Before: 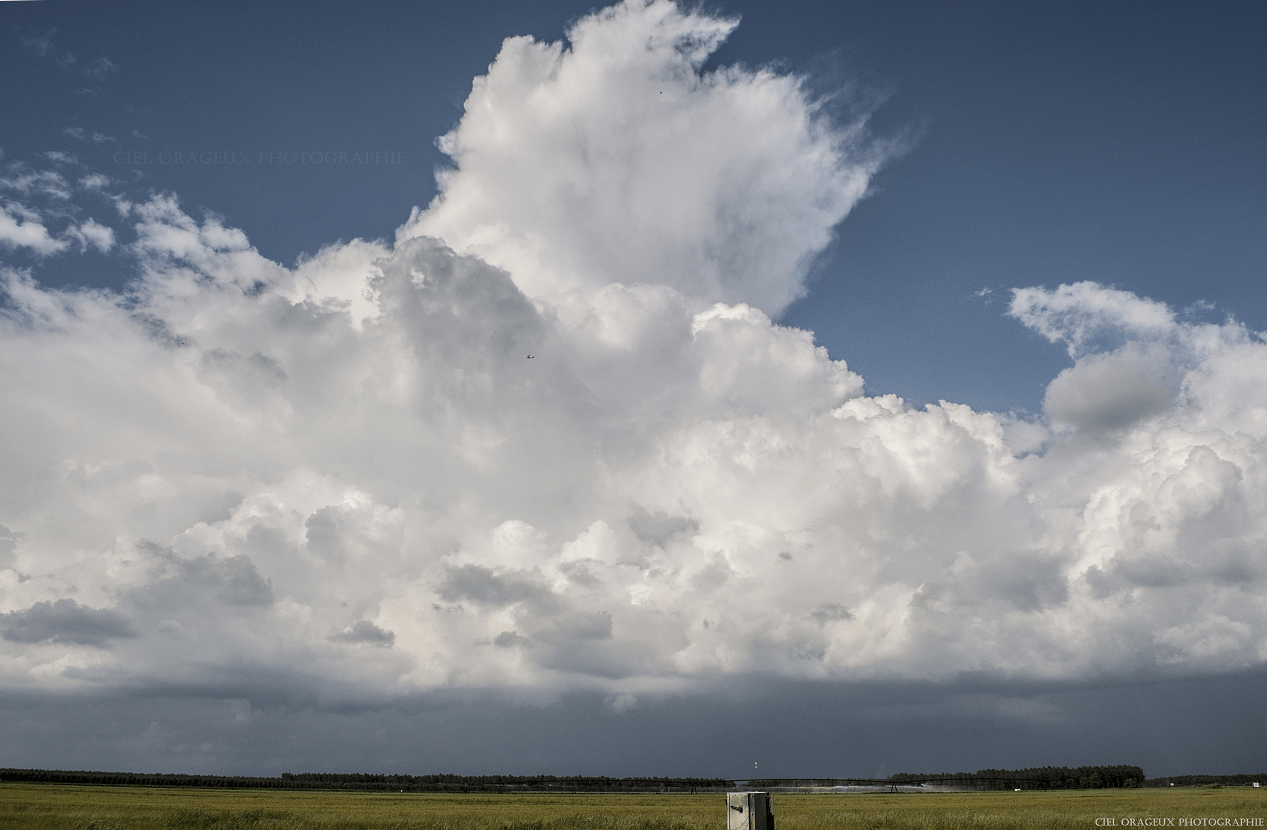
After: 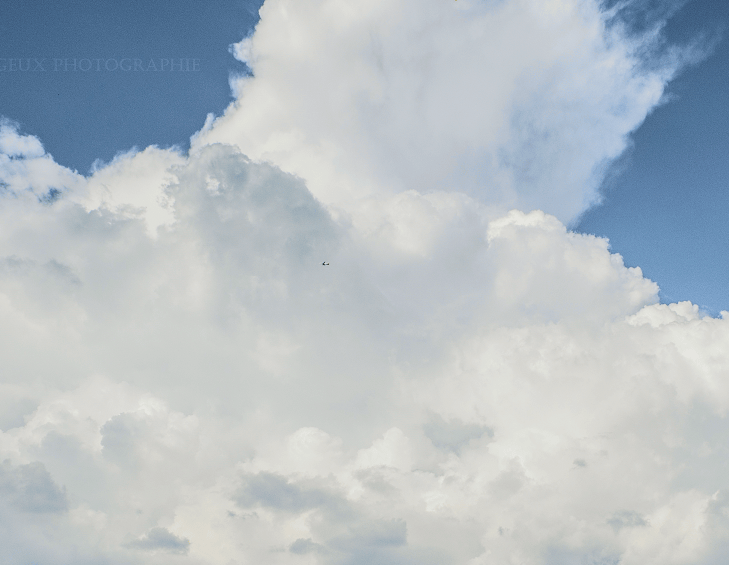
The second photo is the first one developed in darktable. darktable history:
tone curve: curves: ch0 [(0, 0.022) (0.114, 0.083) (0.281, 0.315) (0.447, 0.557) (0.588, 0.711) (0.786, 0.839) (0.999, 0.949)]; ch1 [(0, 0) (0.389, 0.352) (0.458, 0.433) (0.486, 0.474) (0.509, 0.505) (0.535, 0.53) (0.555, 0.557) (0.586, 0.622) (0.677, 0.724) (1, 1)]; ch2 [(0, 0) (0.369, 0.388) (0.449, 0.431) (0.501, 0.5) (0.528, 0.52) (0.561, 0.59) (0.697, 0.721) (1, 1)], color space Lab, independent channels, preserve colors none
velvia: on, module defaults
crop: left 16.202%, top 11.232%, right 26.257%, bottom 20.583%
